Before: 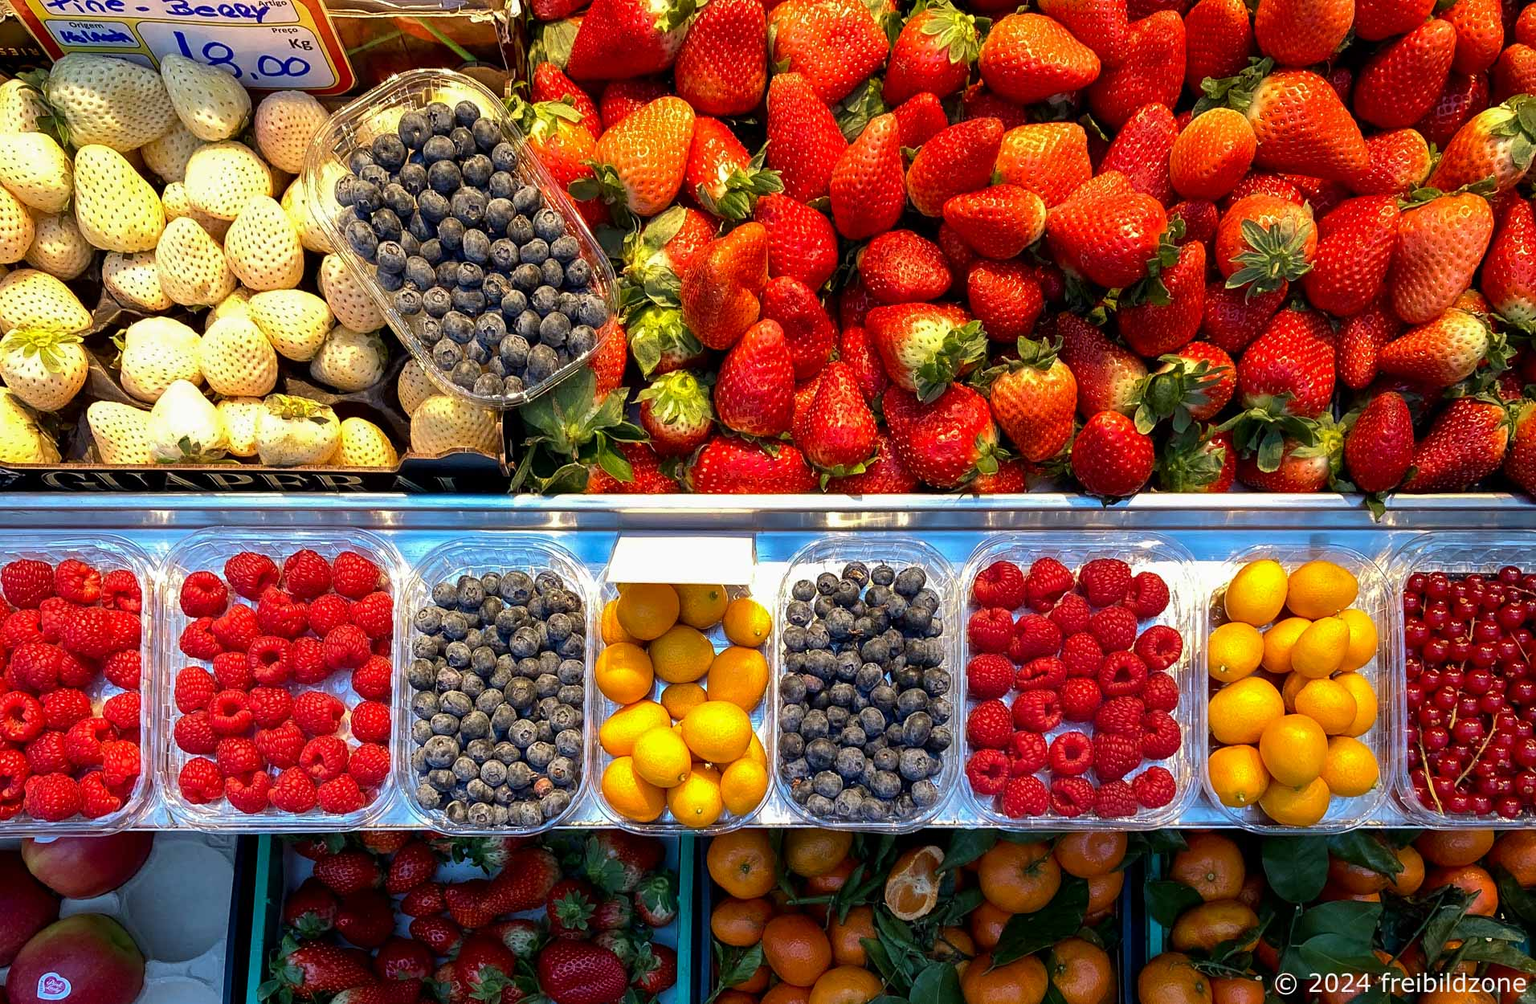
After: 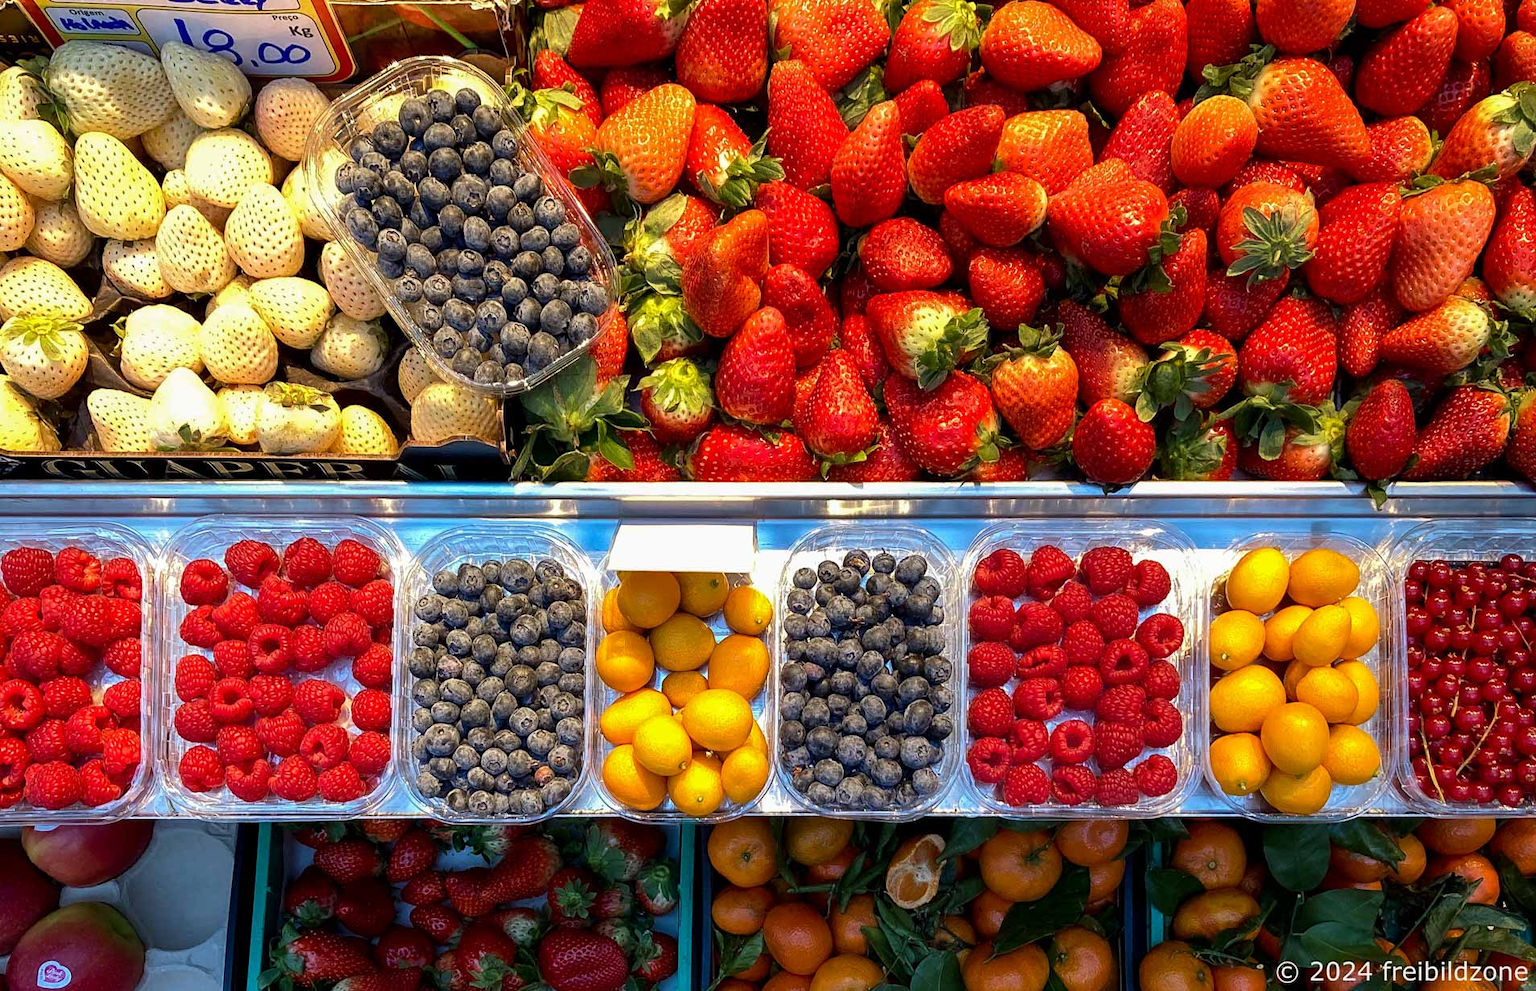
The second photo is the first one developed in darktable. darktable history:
crop: top 1.287%, right 0.072%
